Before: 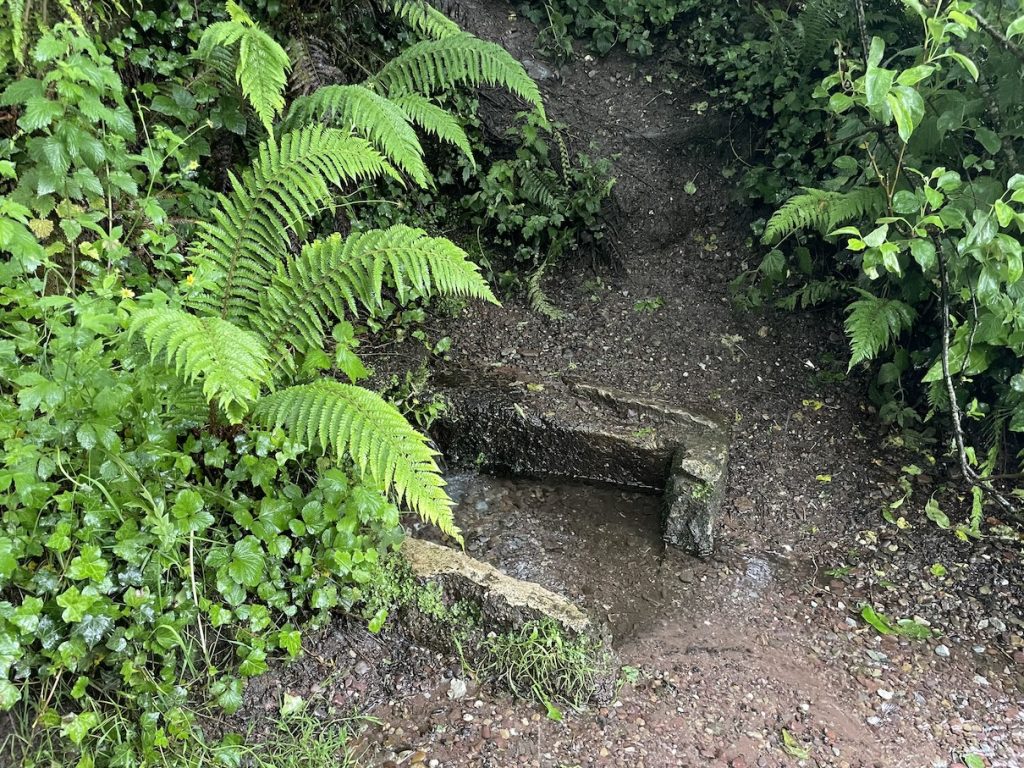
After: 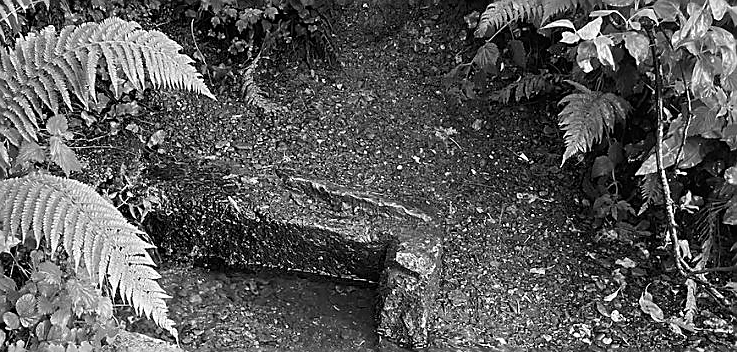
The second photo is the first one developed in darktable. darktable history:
crop and rotate: left 27.938%, top 27.046%, bottom 27.046%
sharpen: radius 1.4, amount 1.25, threshold 0.7
color calibration: output gray [0.714, 0.278, 0, 0], illuminant same as pipeline (D50), adaptation none (bypass)
